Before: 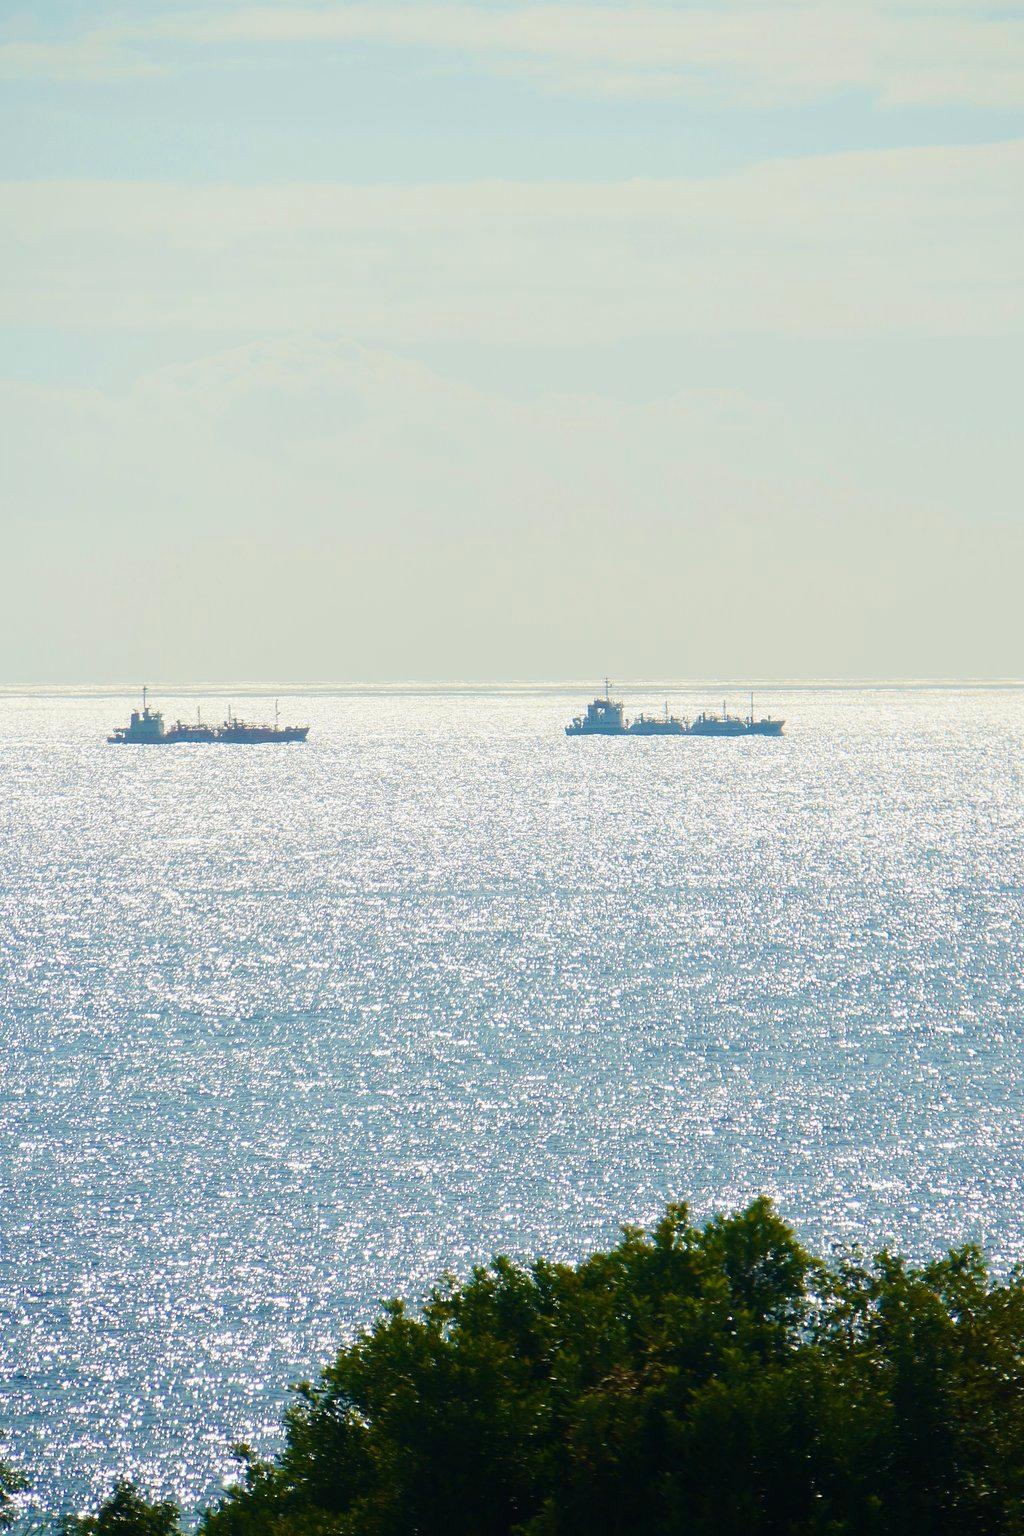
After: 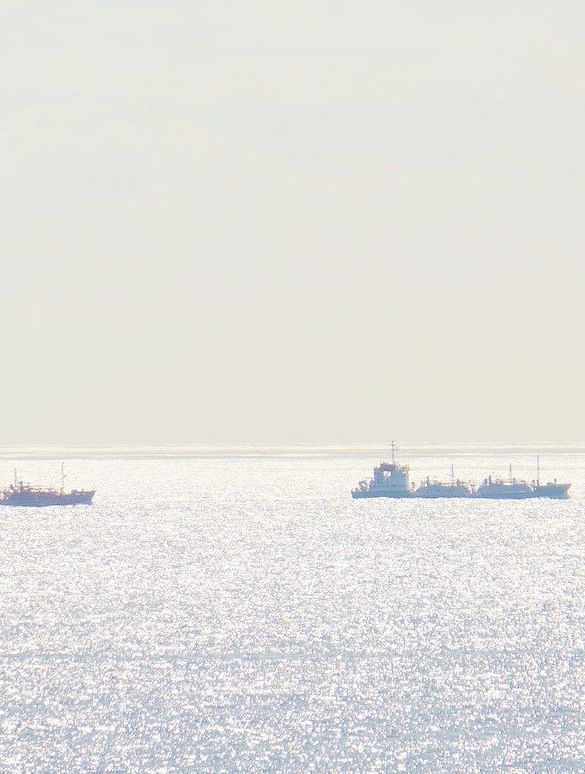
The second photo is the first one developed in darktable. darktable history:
tone curve: curves: ch0 [(0, 0) (0.003, 0.014) (0.011, 0.017) (0.025, 0.023) (0.044, 0.035) (0.069, 0.04) (0.1, 0.062) (0.136, 0.099) (0.177, 0.152) (0.224, 0.214) (0.277, 0.291) (0.335, 0.383) (0.399, 0.487) (0.468, 0.581) (0.543, 0.662) (0.623, 0.738) (0.709, 0.802) (0.801, 0.871) (0.898, 0.936) (1, 1)], preserve colors none
crop: left 20.932%, top 15.471%, right 21.848%, bottom 34.081%
rgb levels: mode RGB, independent channels, levels [[0, 0.474, 1], [0, 0.5, 1], [0, 0.5, 1]]
